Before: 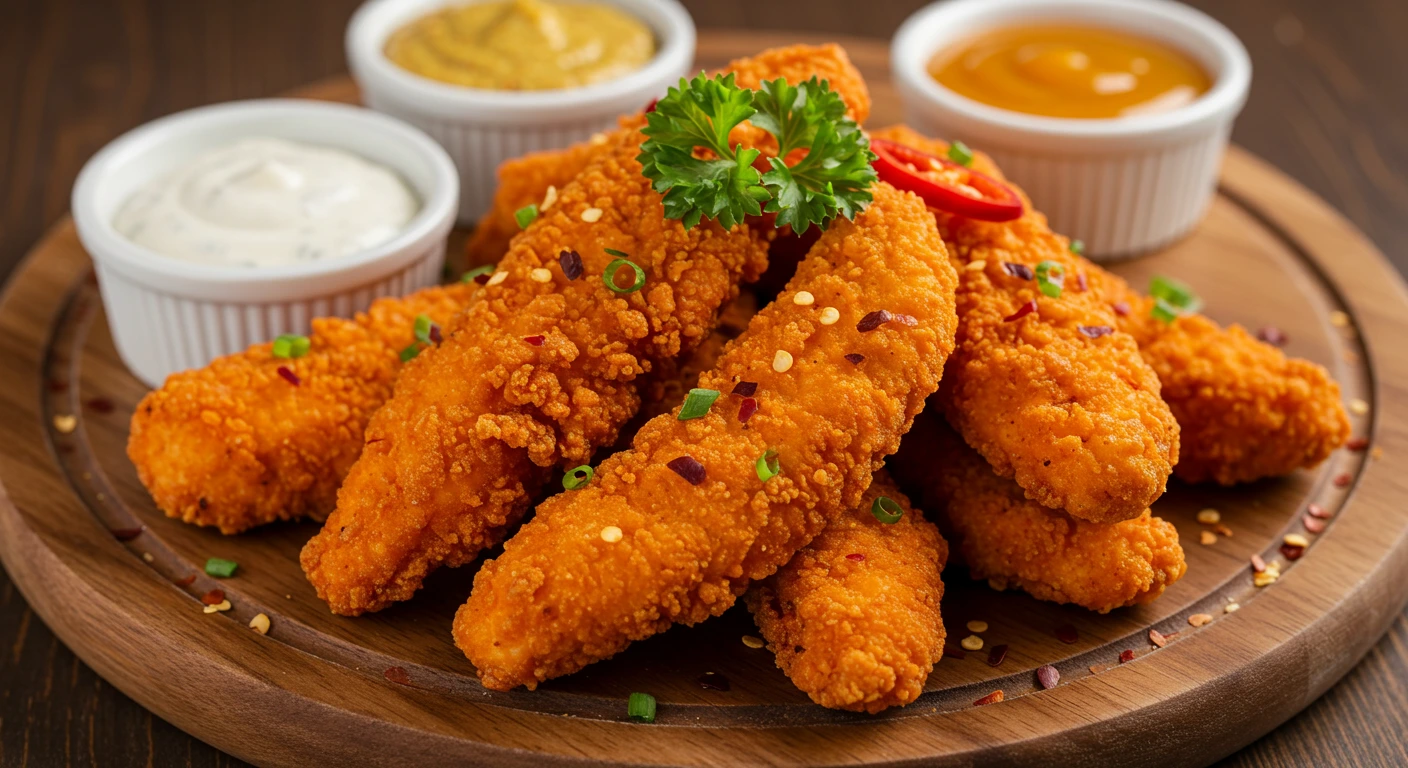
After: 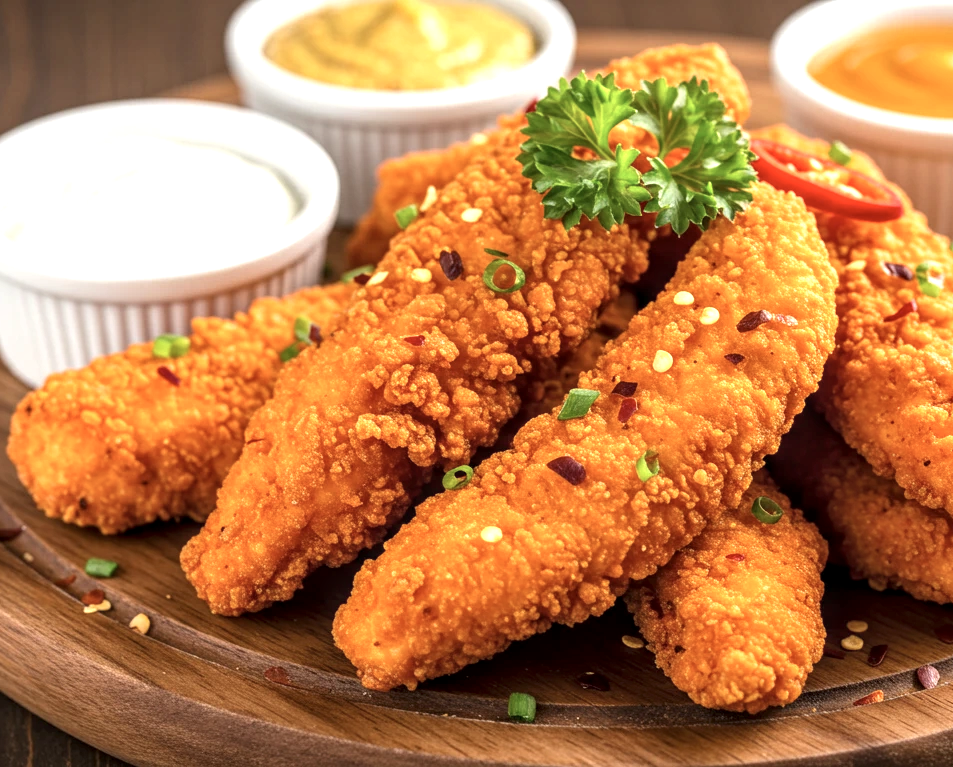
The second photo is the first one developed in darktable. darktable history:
color correction: highlights b* 0.068, saturation 0.813
exposure: black level correction 0, exposure 0.932 EV, compensate highlight preservation false
crop and rotate: left 8.565%, right 23.704%
local contrast: on, module defaults
